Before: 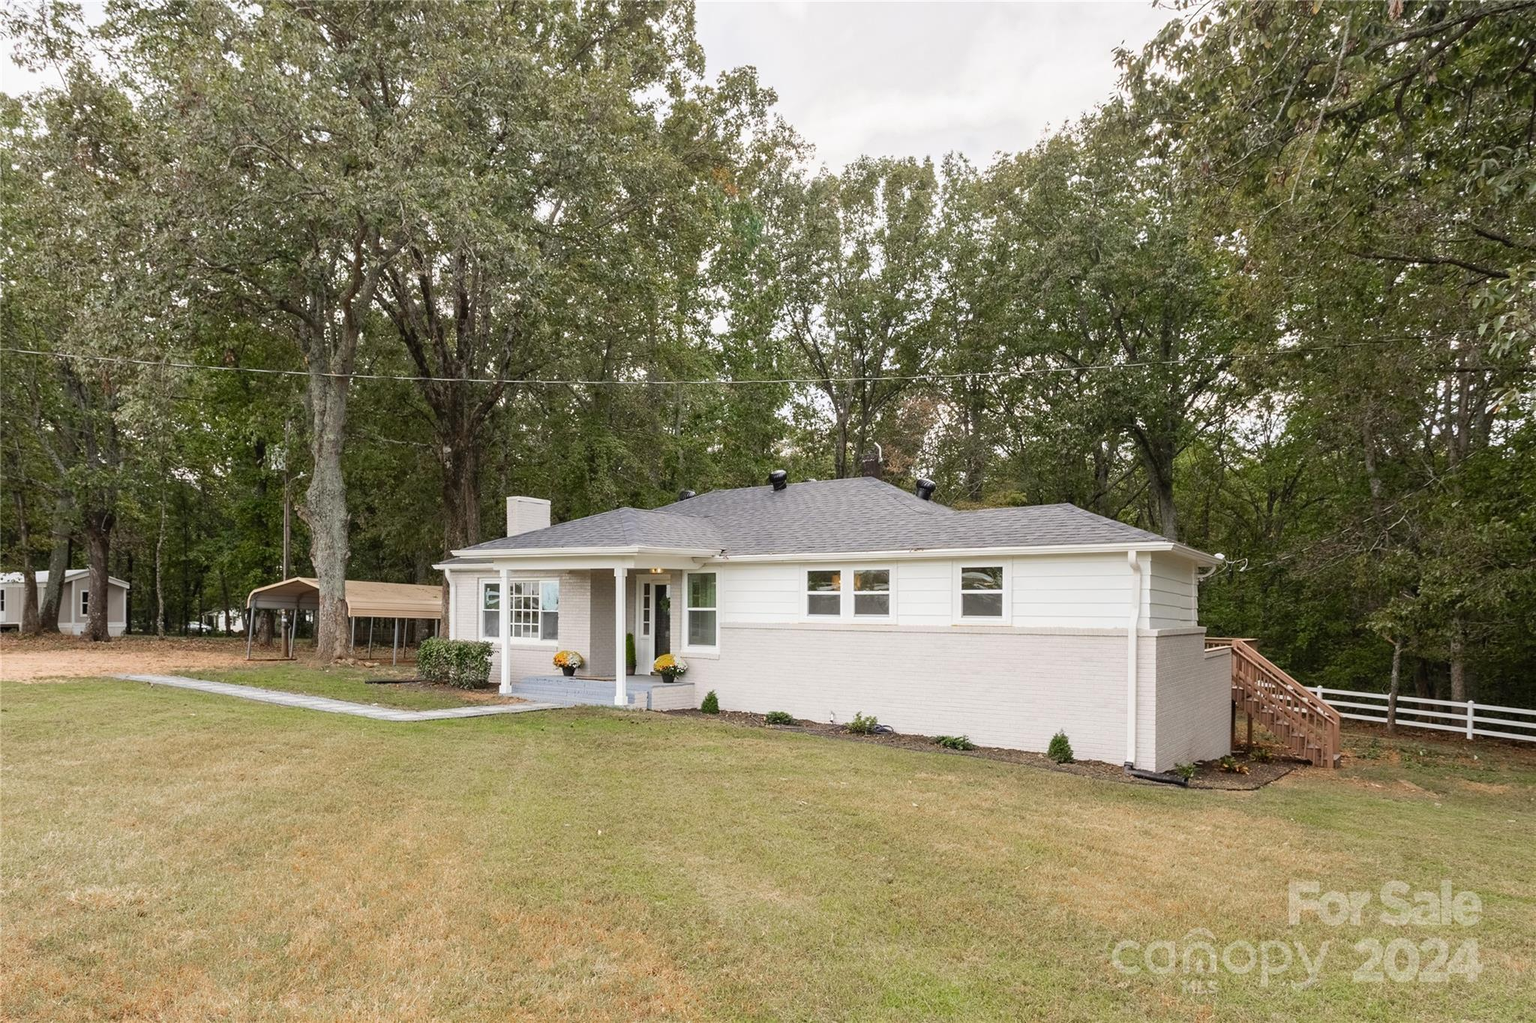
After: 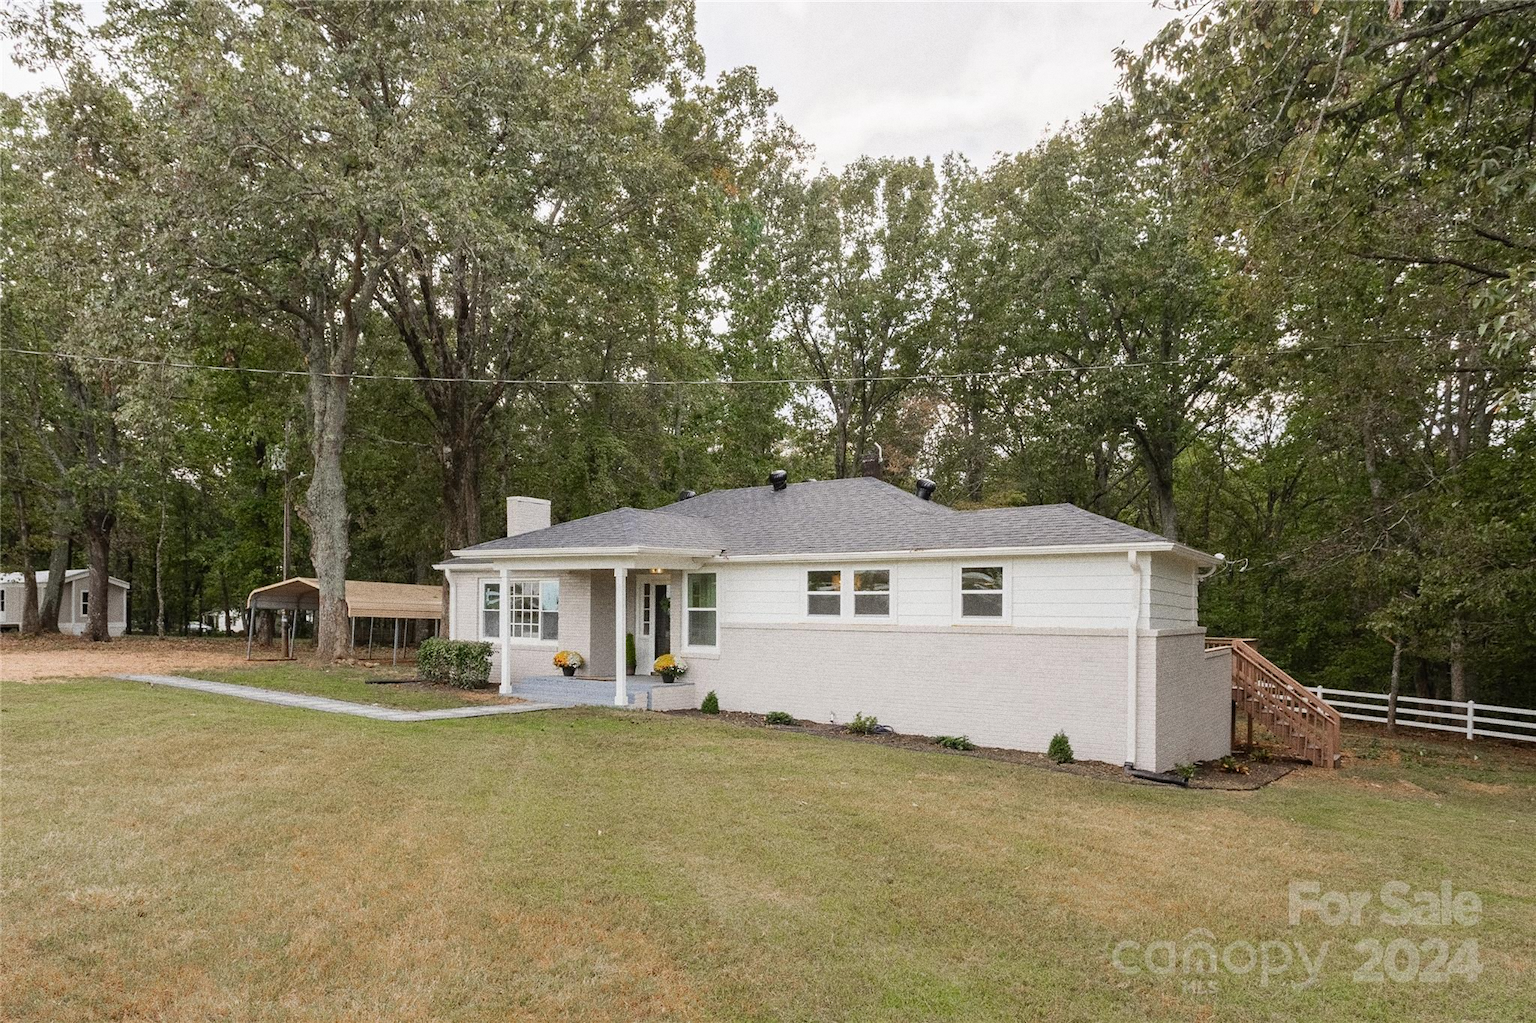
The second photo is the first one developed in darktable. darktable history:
grain: coarseness 0.09 ISO, strength 40%
exposure: compensate highlight preservation false
graduated density: rotation -180°, offset 24.95
